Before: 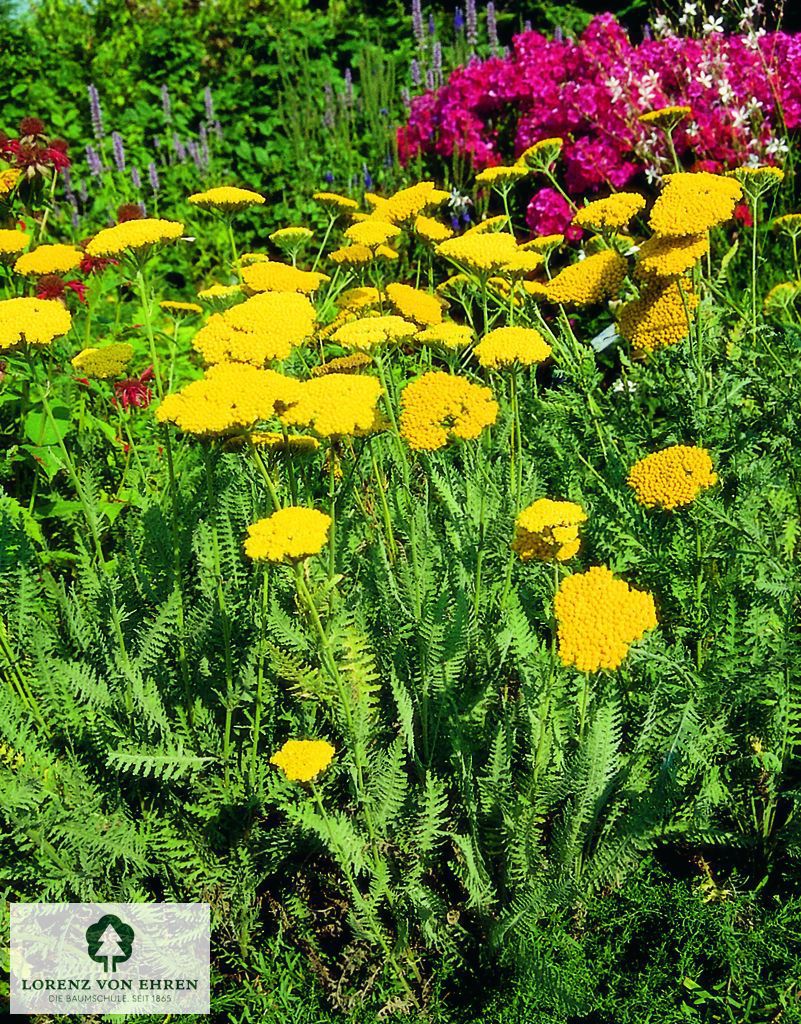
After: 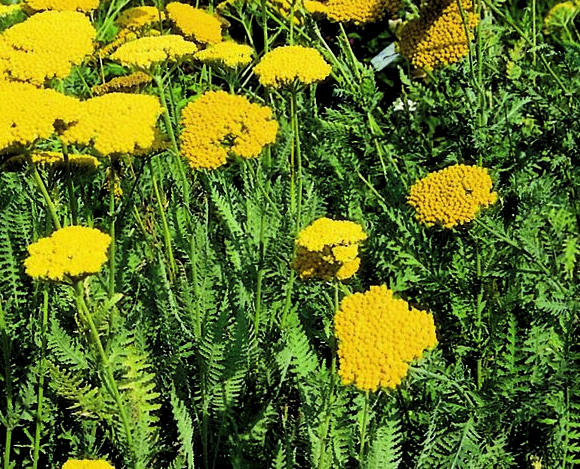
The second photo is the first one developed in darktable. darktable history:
crop and rotate: left 27.49%, top 27.505%, bottom 26.665%
levels: black 3.75%, levels [0.116, 0.574, 1]
